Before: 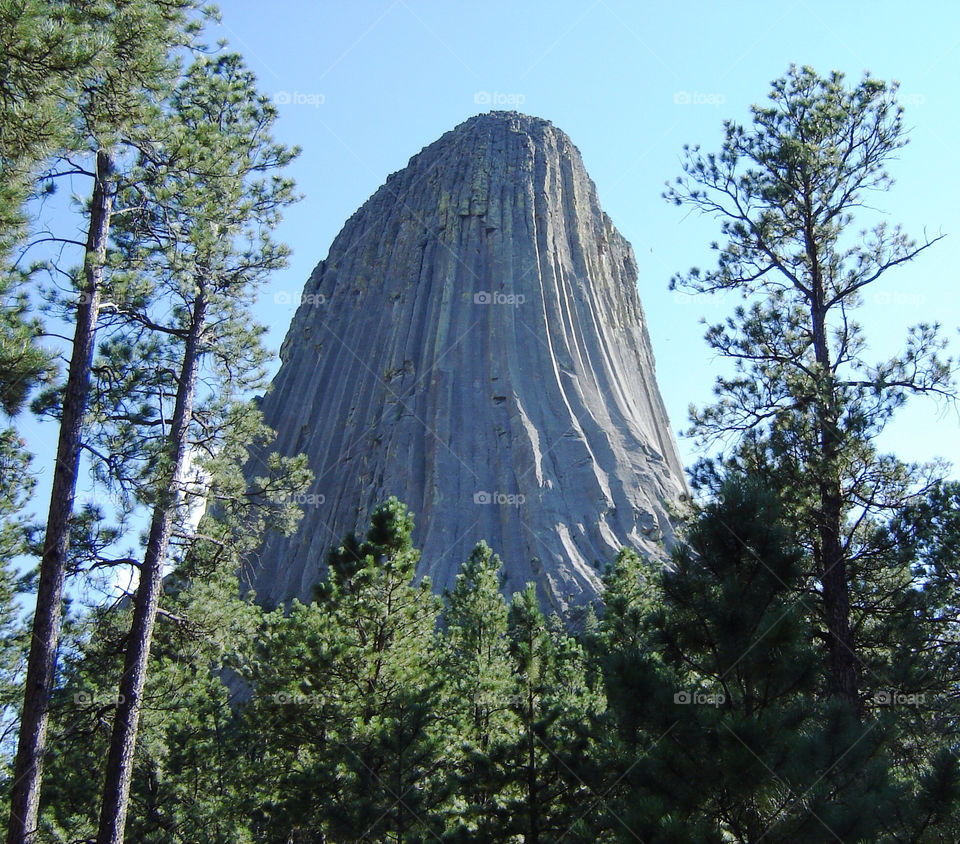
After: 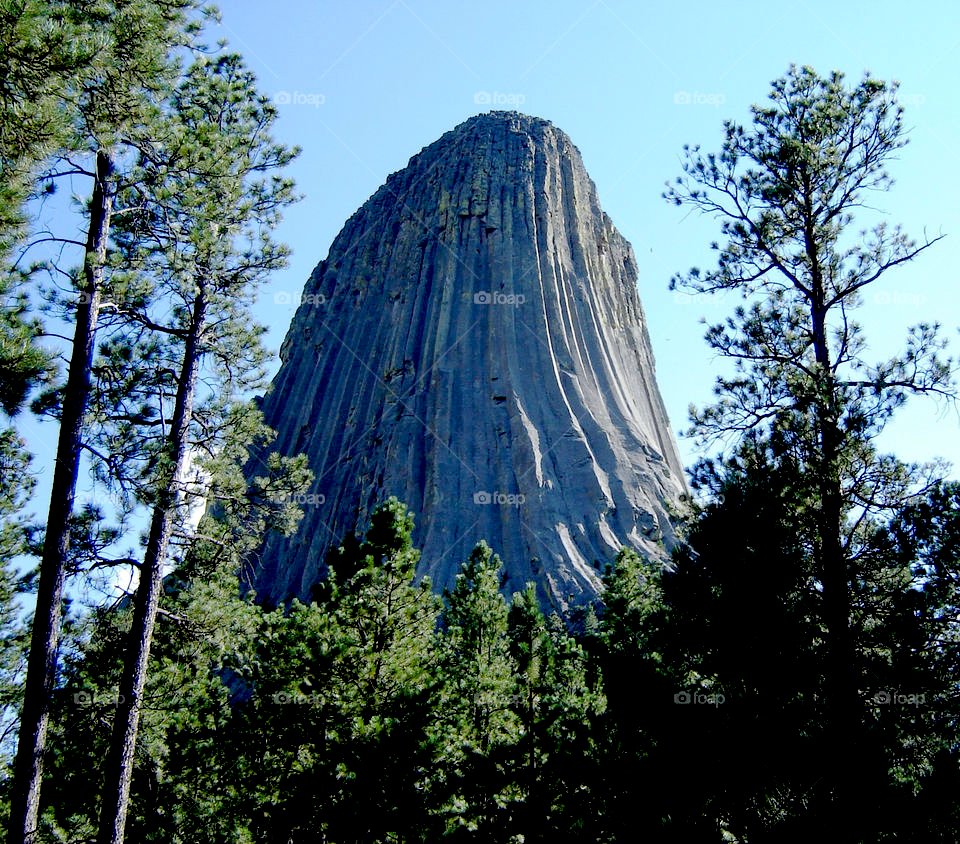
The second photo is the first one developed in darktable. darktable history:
exposure: black level correction 0.047, exposure 0.012 EV, compensate exposure bias true, compensate highlight preservation false
